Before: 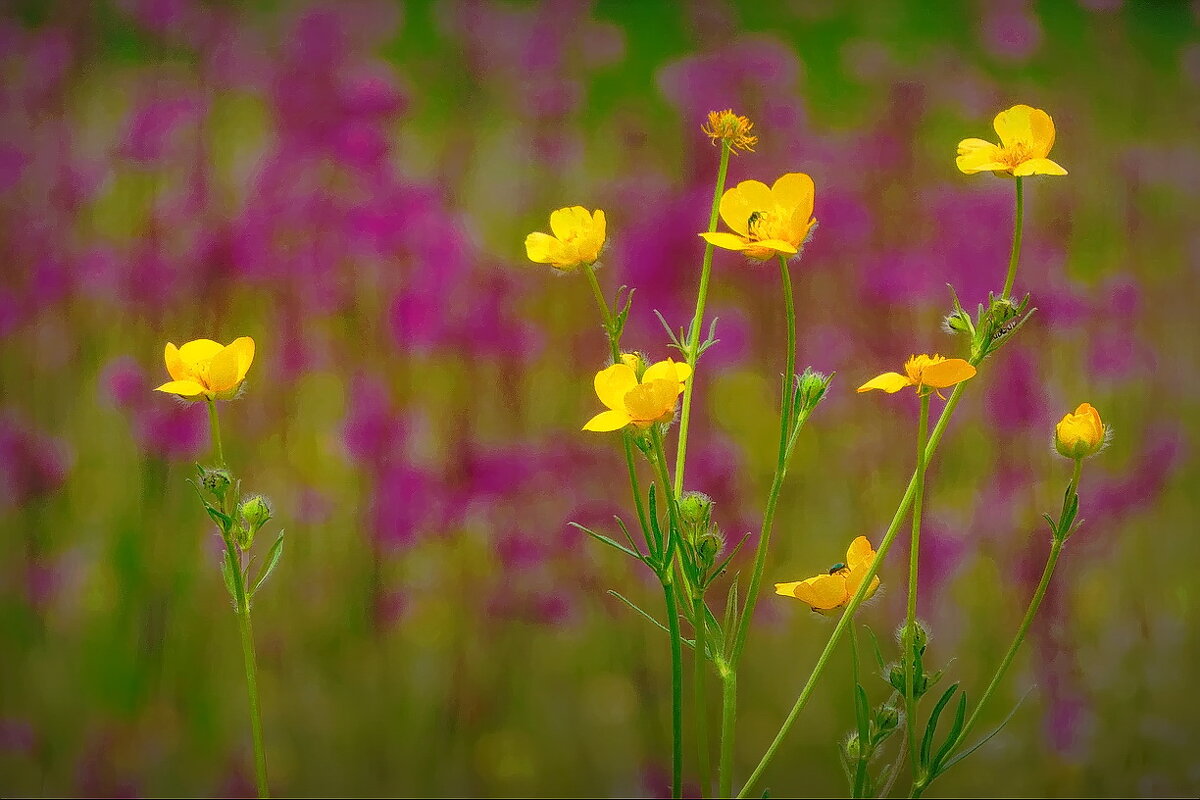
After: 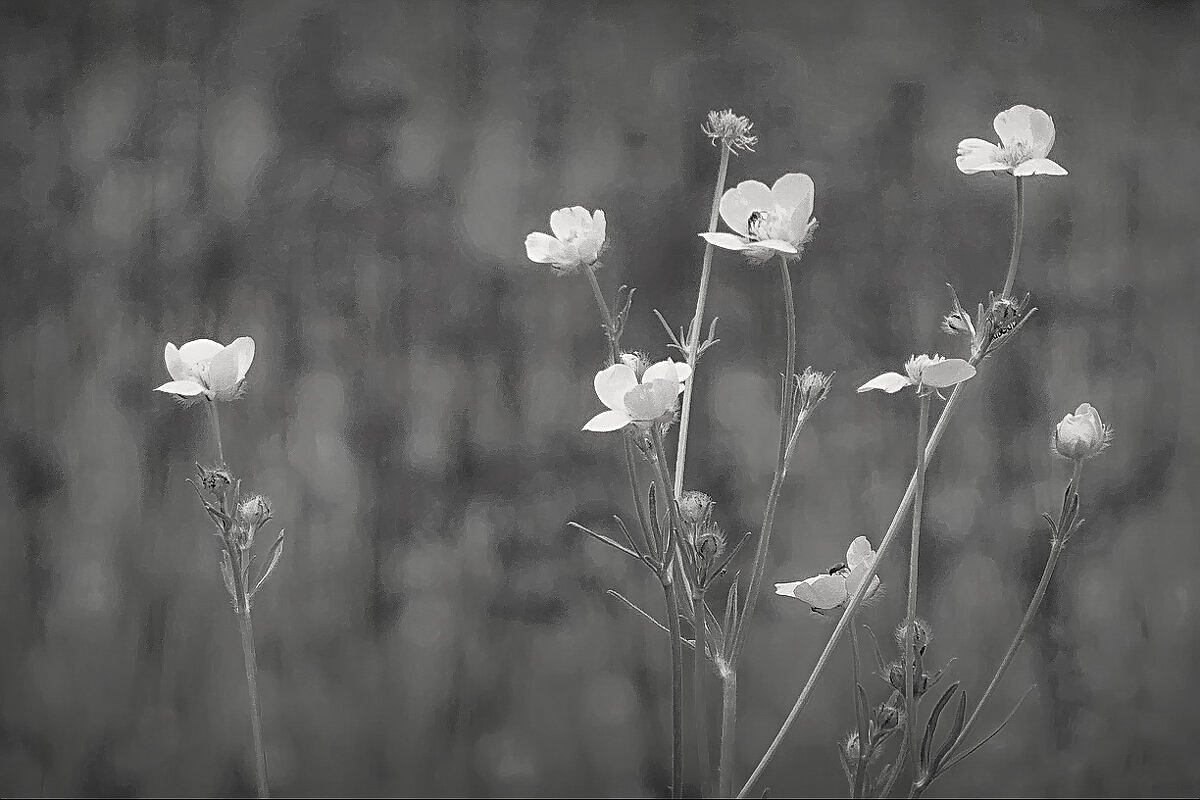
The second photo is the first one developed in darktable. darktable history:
contrast brightness saturation: saturation -0.985
sharpen: radius 2.553, amount 0.644
